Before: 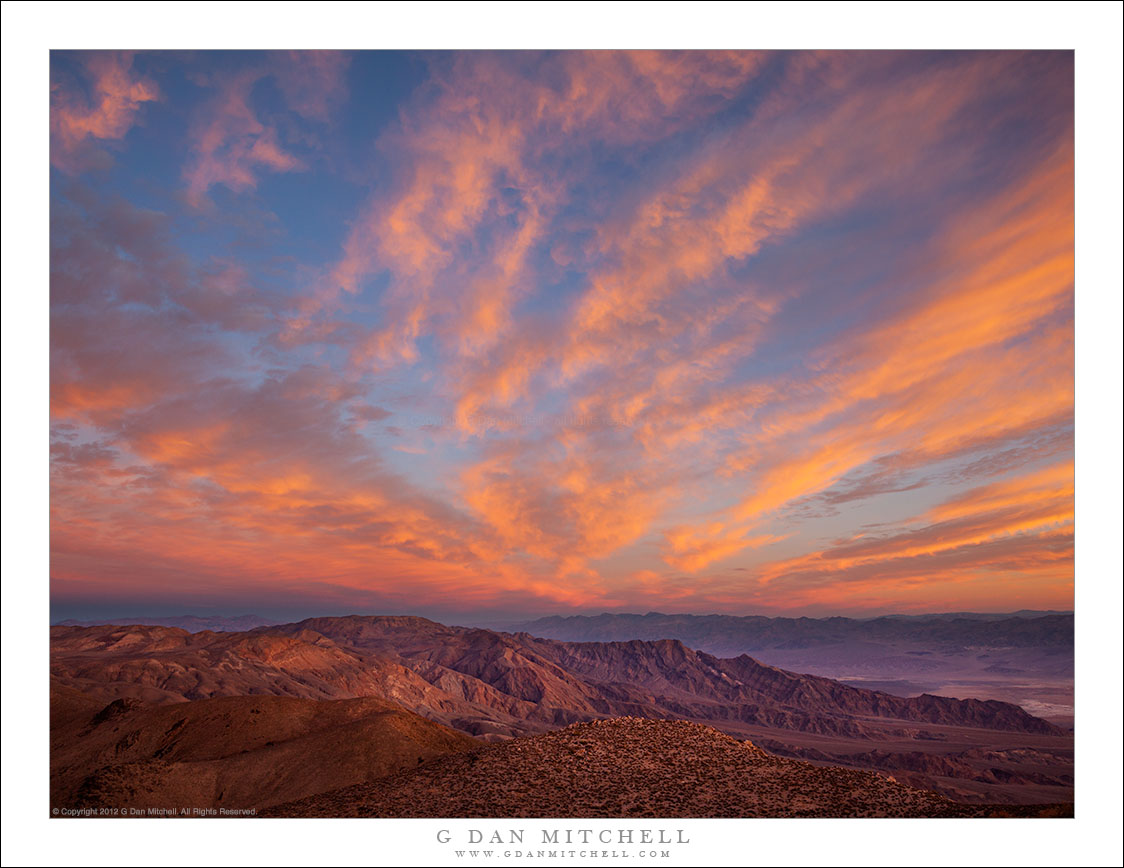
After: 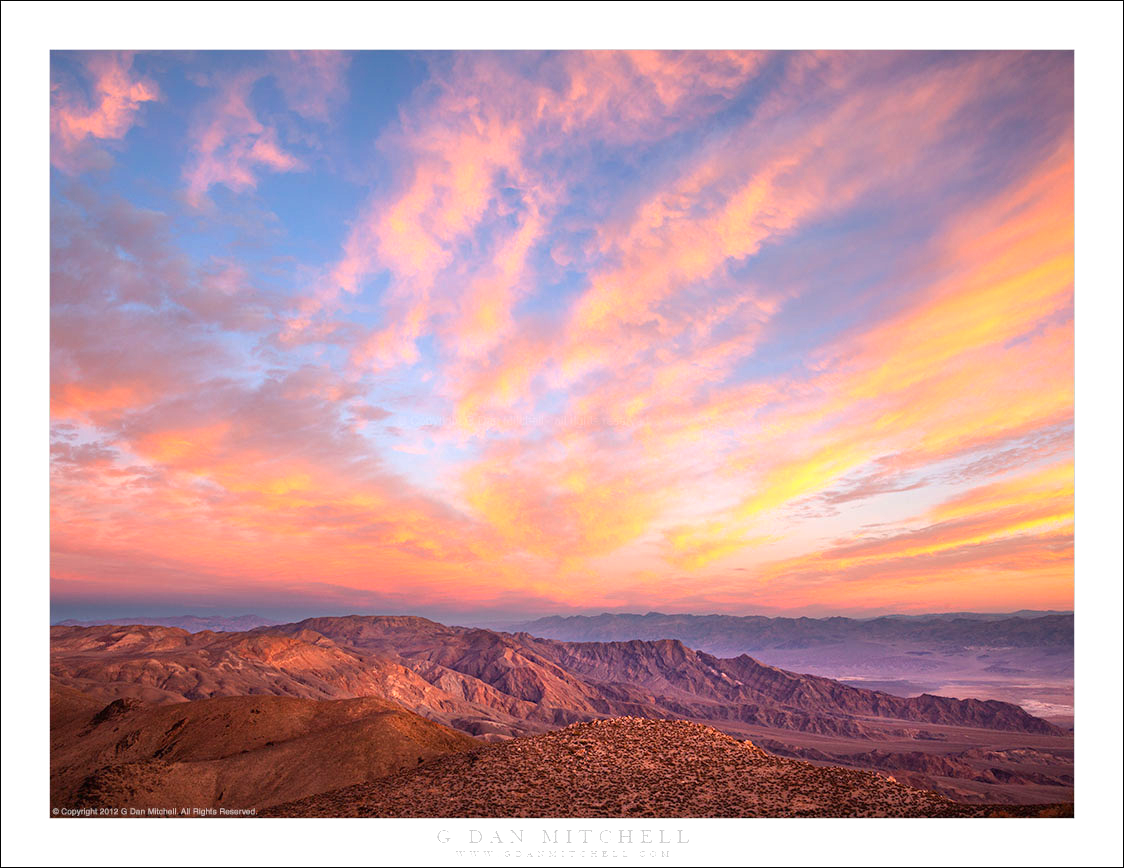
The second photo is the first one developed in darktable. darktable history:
exposure: black level correction 0, exposure 1.172 EV, compensate highlight preservation false
